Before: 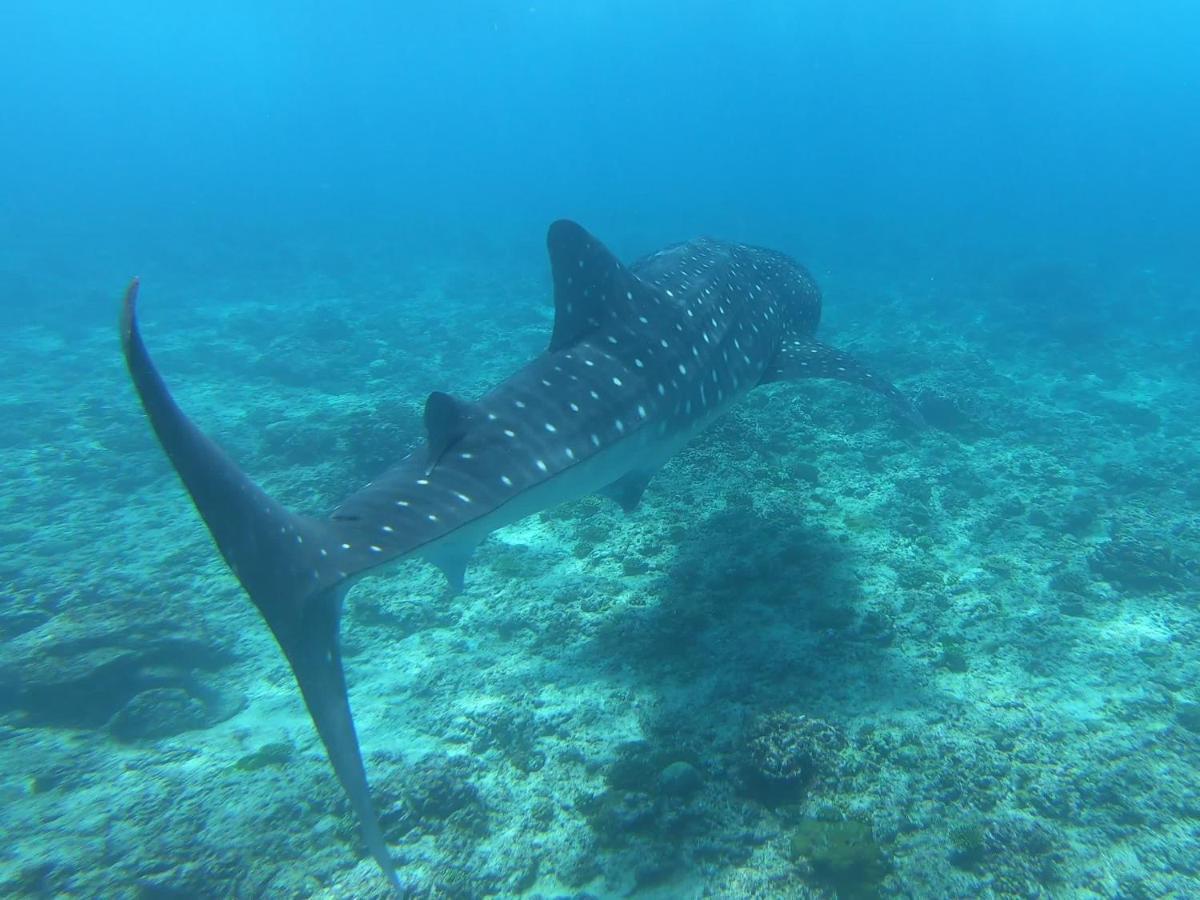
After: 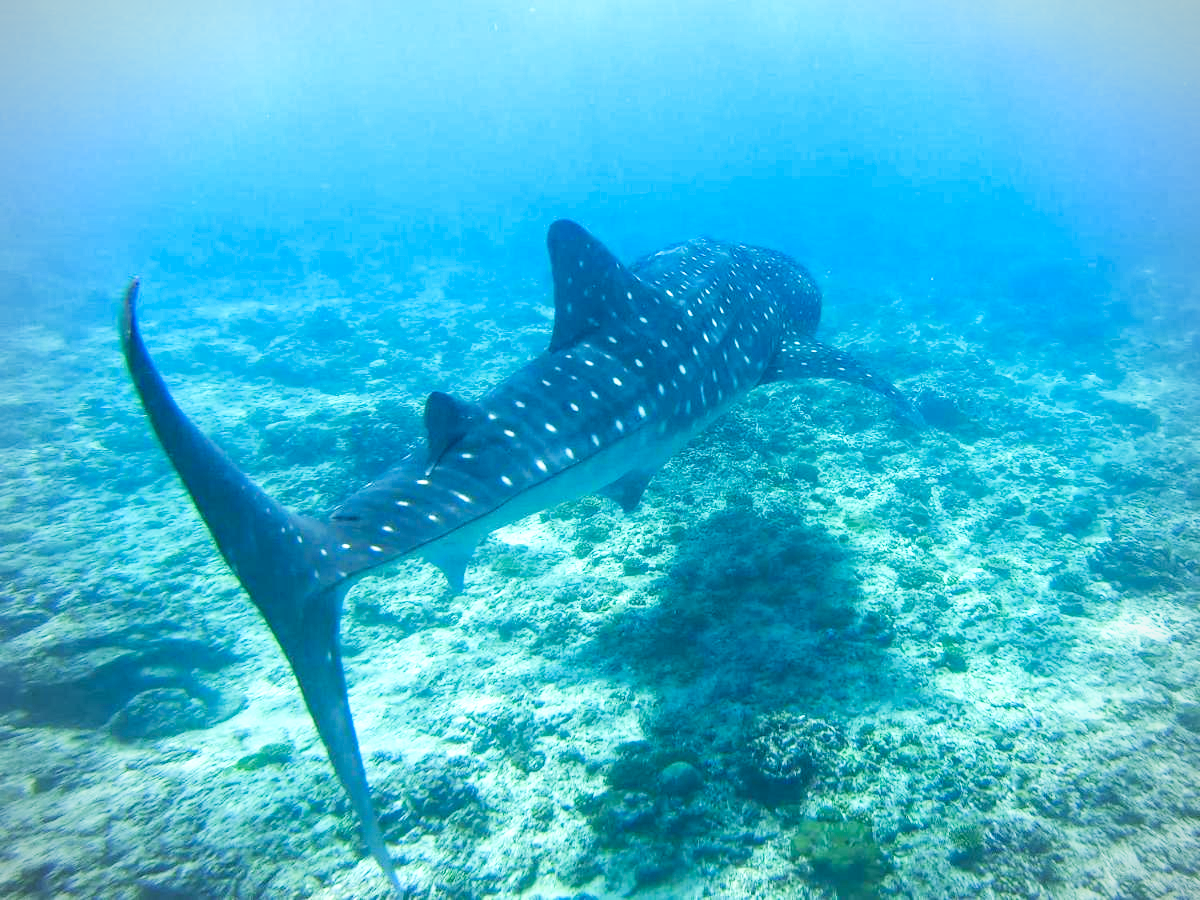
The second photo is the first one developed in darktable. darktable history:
filmic: grey point source 18, black point source -8.65, white point source 2.45, grey point target 18, white point target 100, output power 2.2, latitude stops 2, contrast 1.5, saturation 100, global saturation 100
vignetting: fall-off radius 60.92%
local contrast: highlights 100%, shadows 100%, detail 120%, midtone range 0.2
vibrance: on, module defaults
haze removal: strength 0.29, distance 0.25, compatibility mode true, adaptive false
exposure: black level correction -0.002, exposure 0.54 EV, compensate highlight preservation false
contrast brightness saturation: contrast 0.2, brightness 0.16, saturation 0.22
